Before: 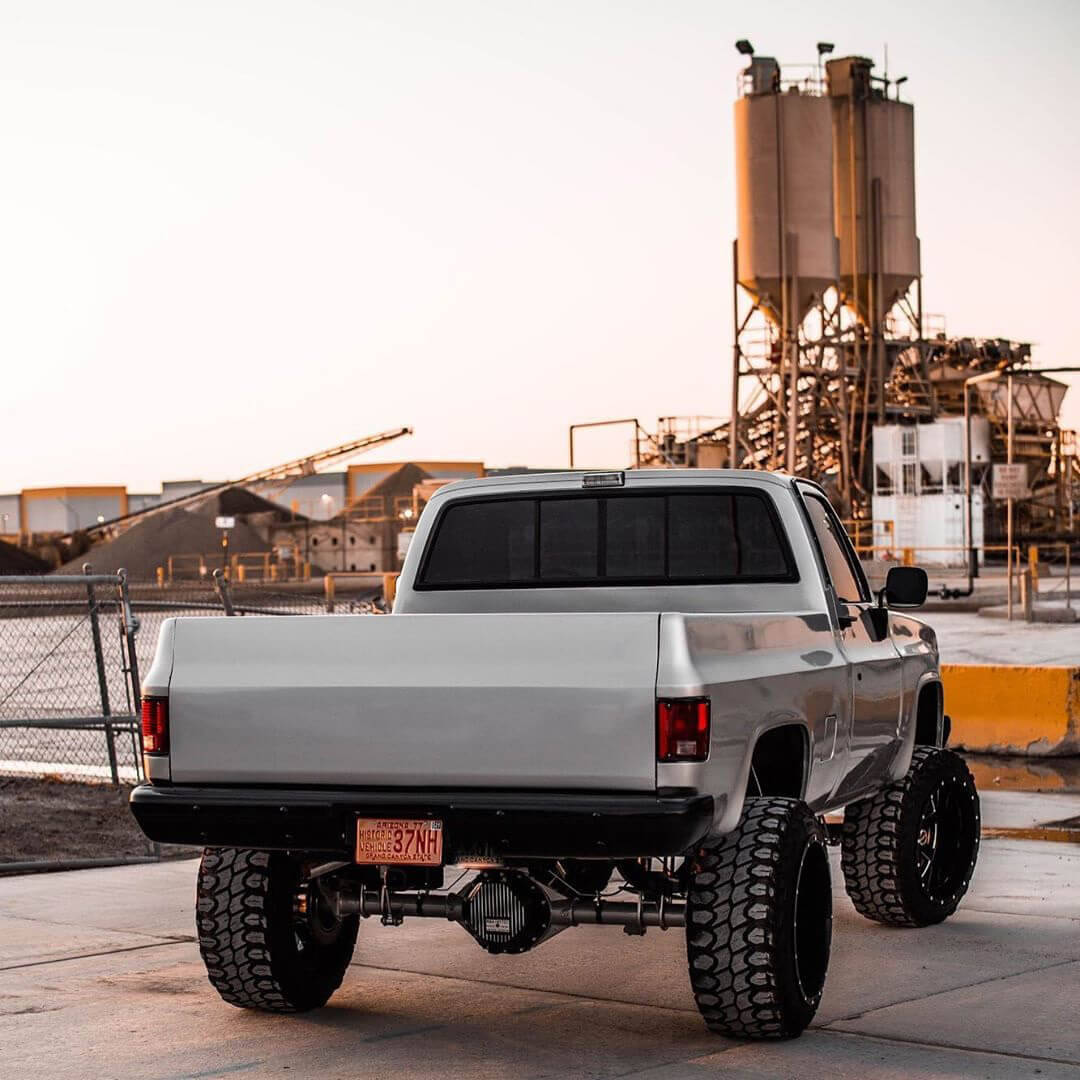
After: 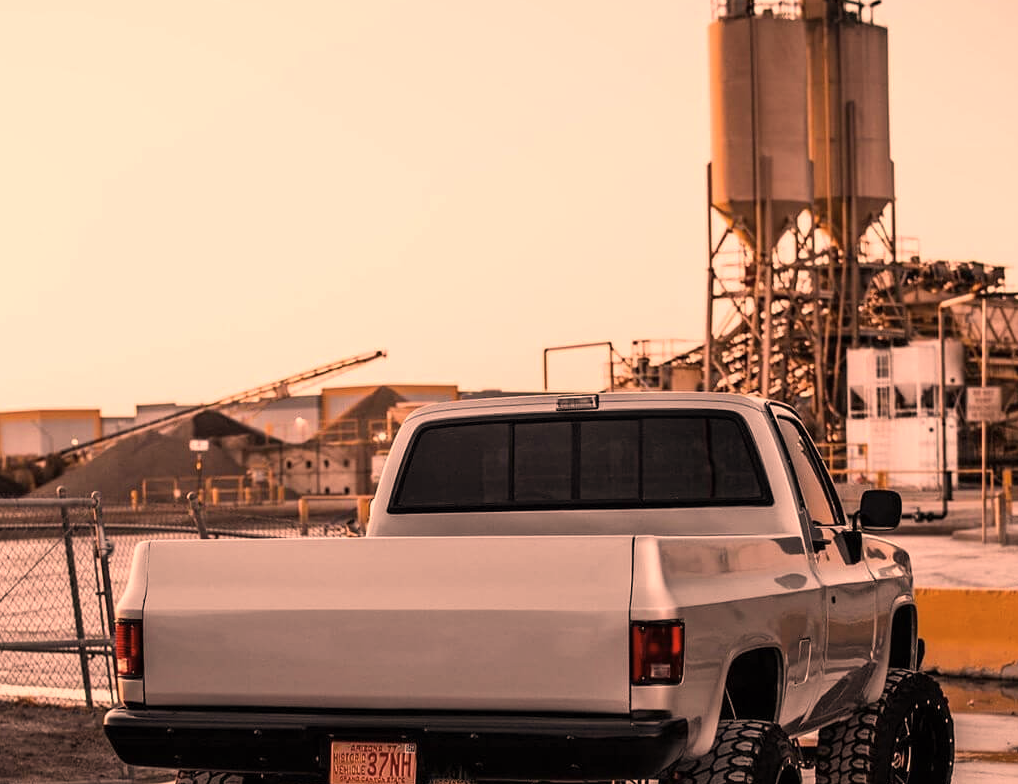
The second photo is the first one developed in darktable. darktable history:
color correction: highlights a* 39.95, highlights b* 39.58, saturation 0.689
crop: left 2.472%, top 7.19%, right 3.217%, bottom 20.189%
